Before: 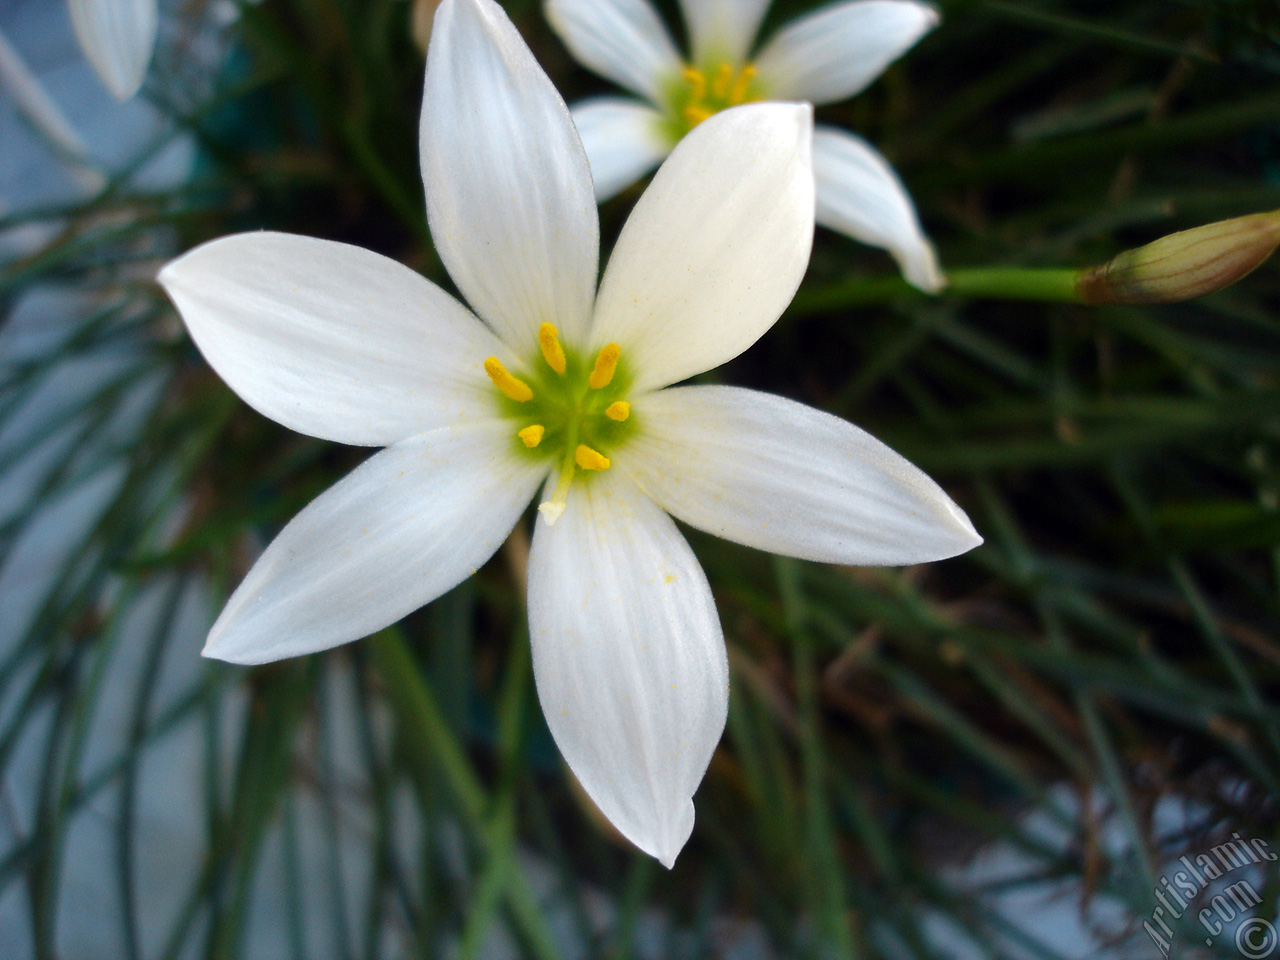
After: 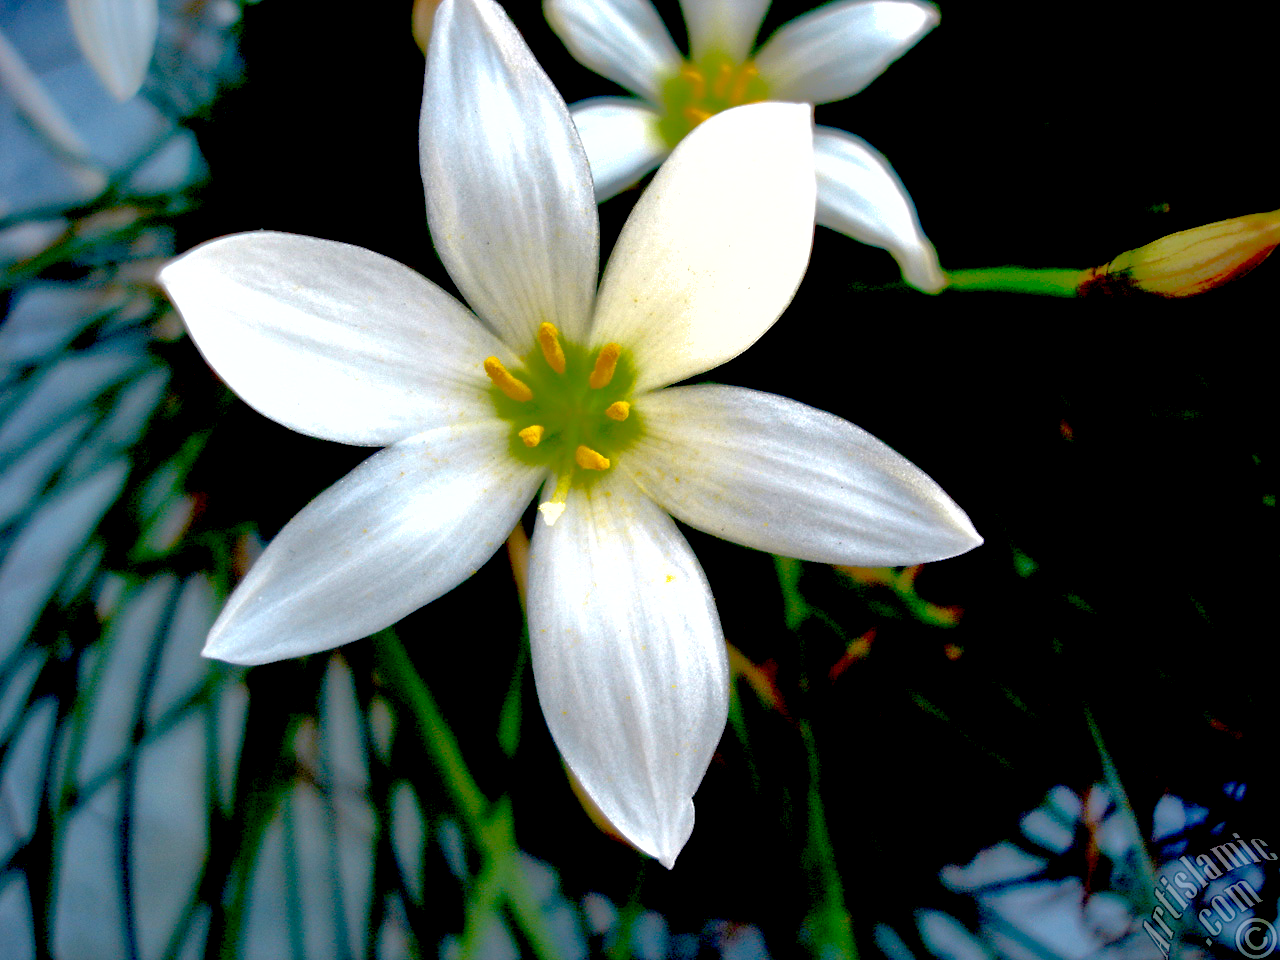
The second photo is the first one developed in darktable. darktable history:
shadows and highlights: highlights -59.79, highlights color adjustment 55.57%
exposure: black level correction 0.038, exposure 0.5 EV, compensate highlight preservation false
